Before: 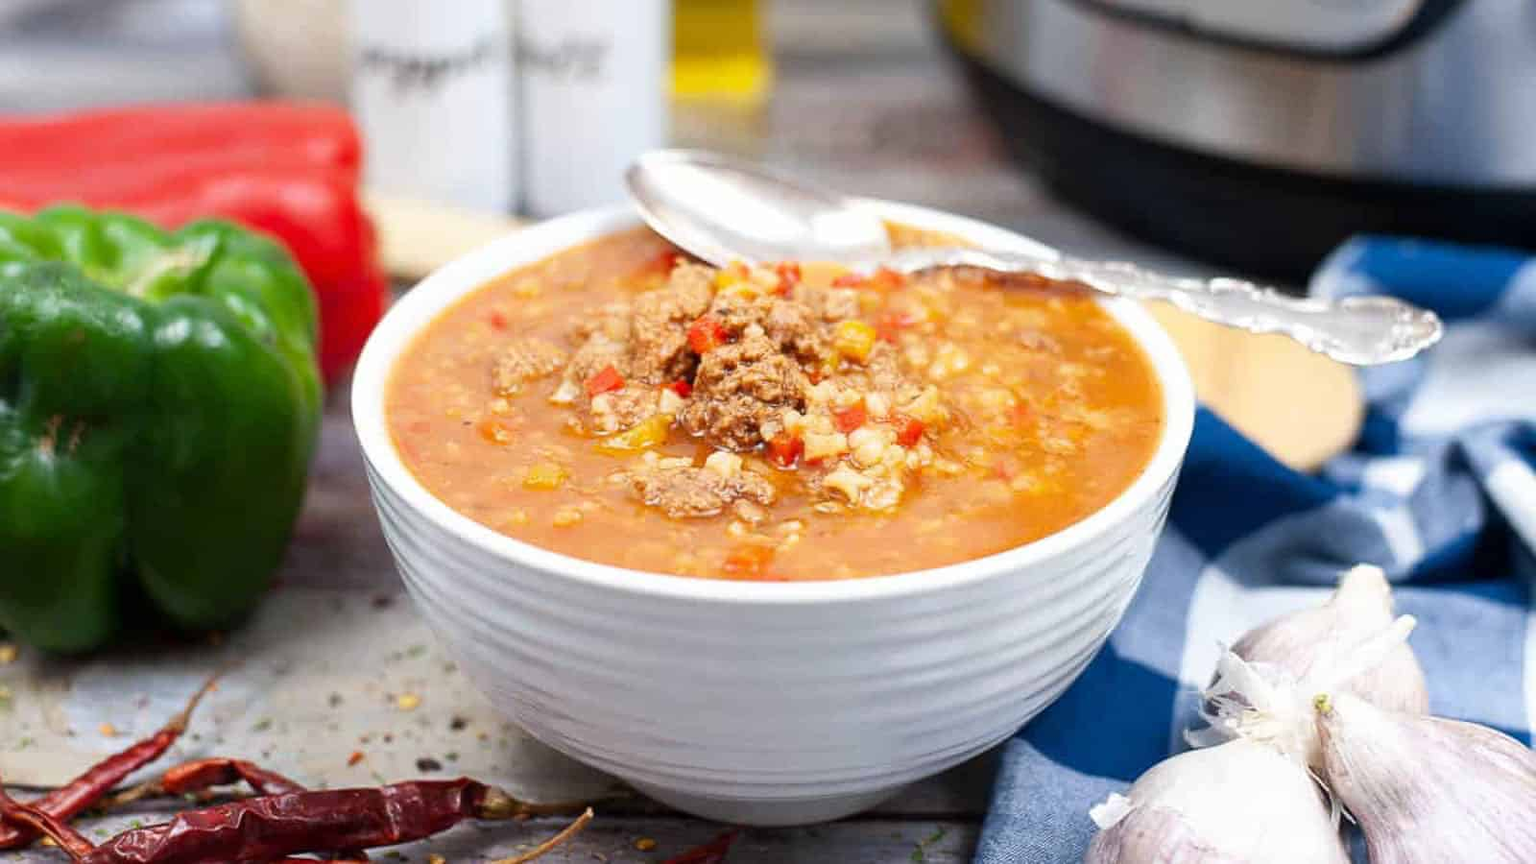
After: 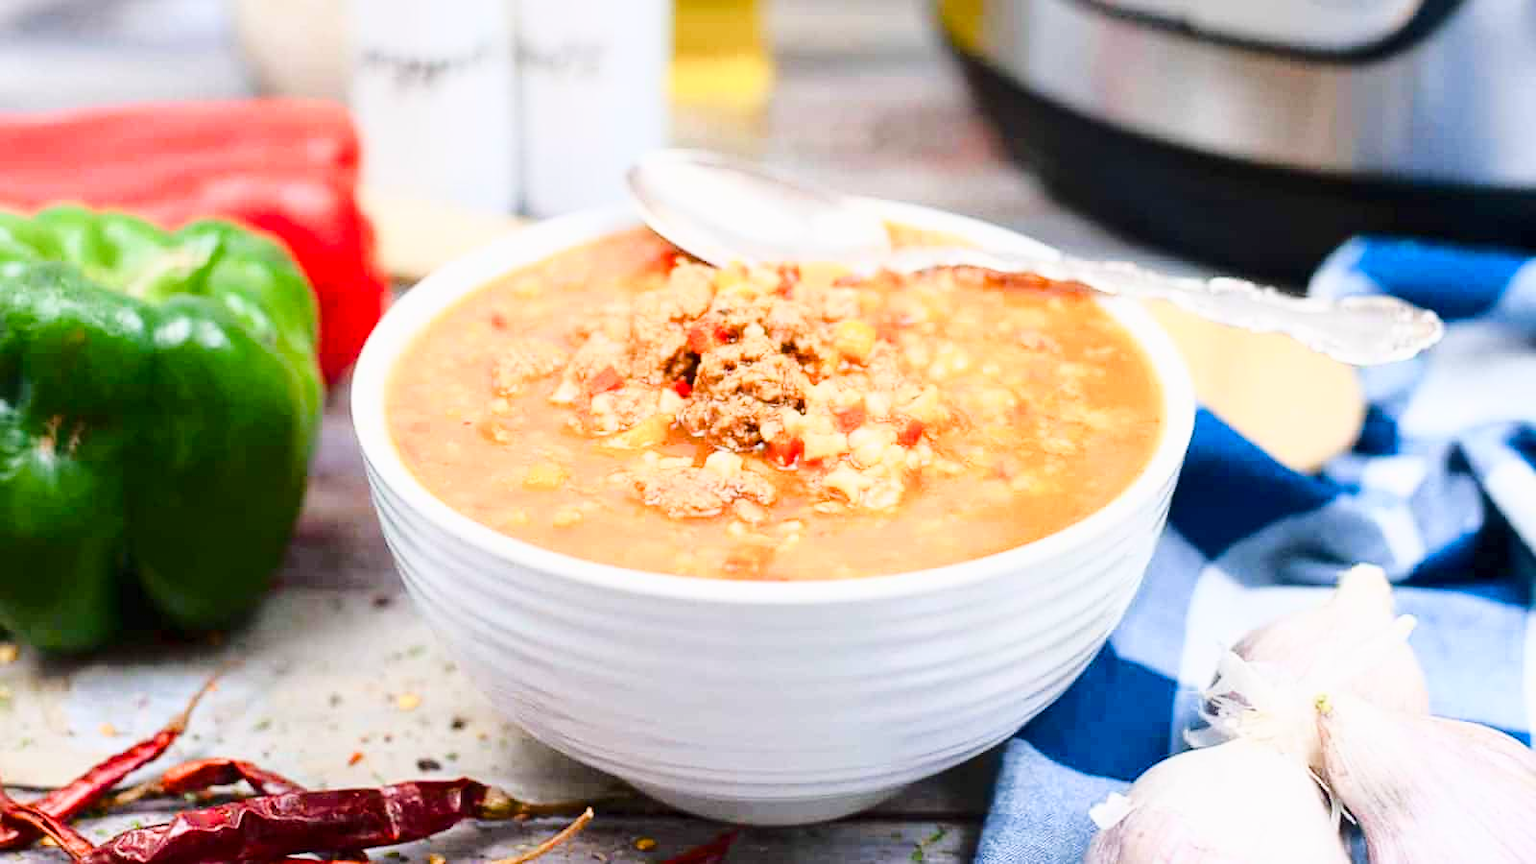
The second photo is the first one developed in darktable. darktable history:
base curve: curves: ch0 [(0, 0) (0.032, 0.037) (0.105, 0.228) (0.435, 0.76) (0.856, 0.983) (1, 1)]
color balance rgb: shadows lift › chroma 1%, shadows lift › hue 113°, highlights gain › chroma 0.2%, highlights gain › hue 333°, perceptual saturation grading › global saturation 20%, perceptual saturation grading › highlights -50%, perceptual saturation grading › shadows 25%, contrast -10%
